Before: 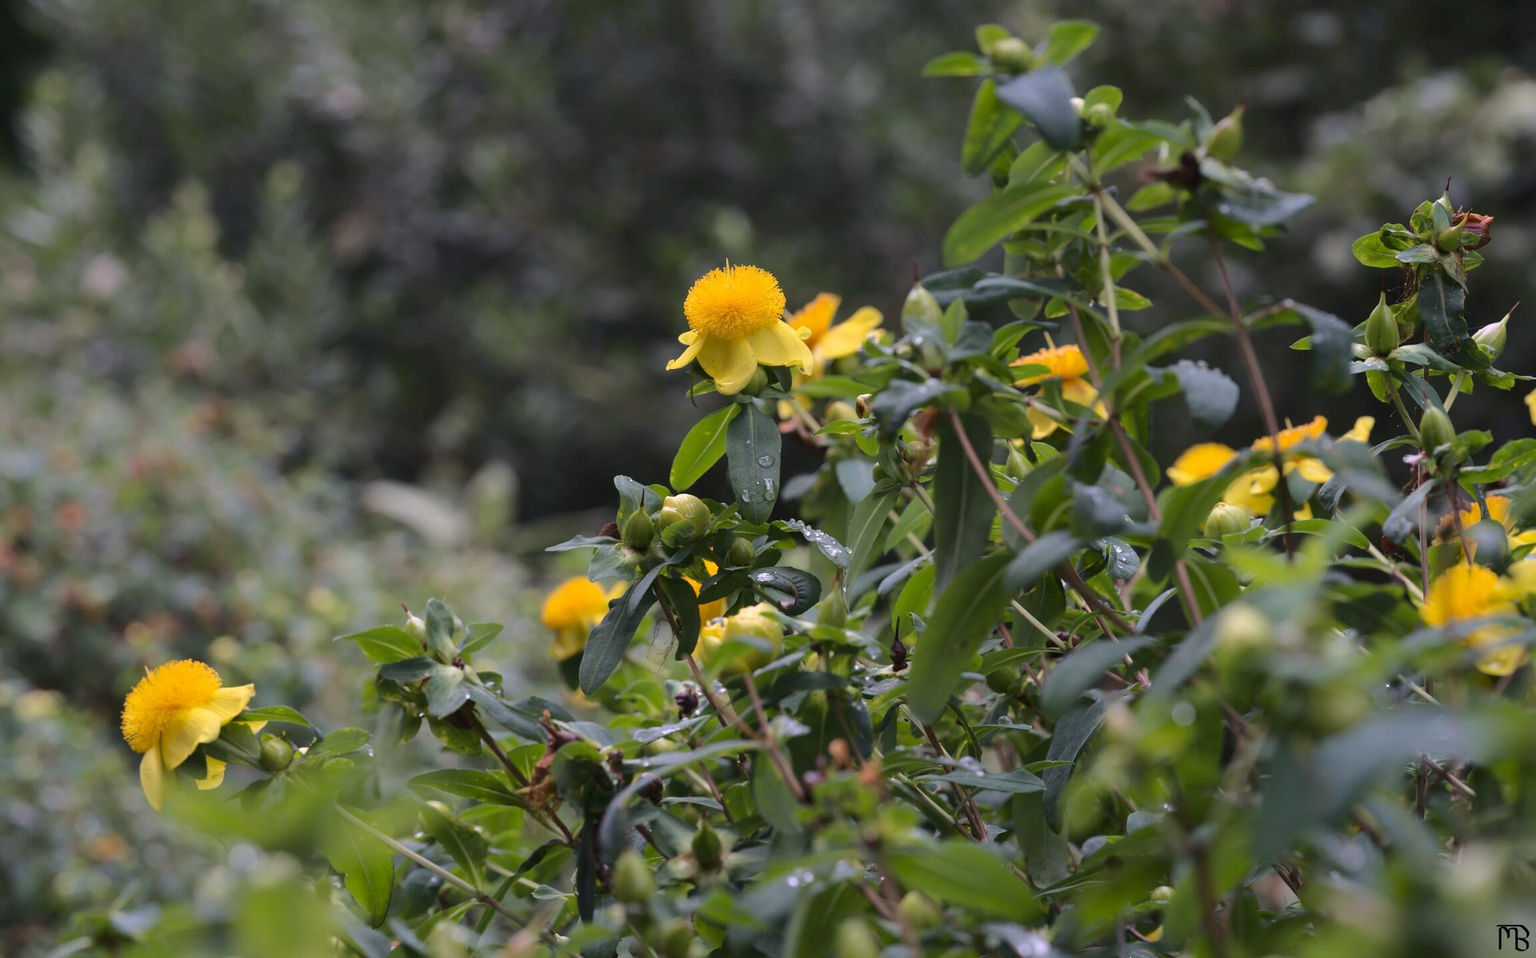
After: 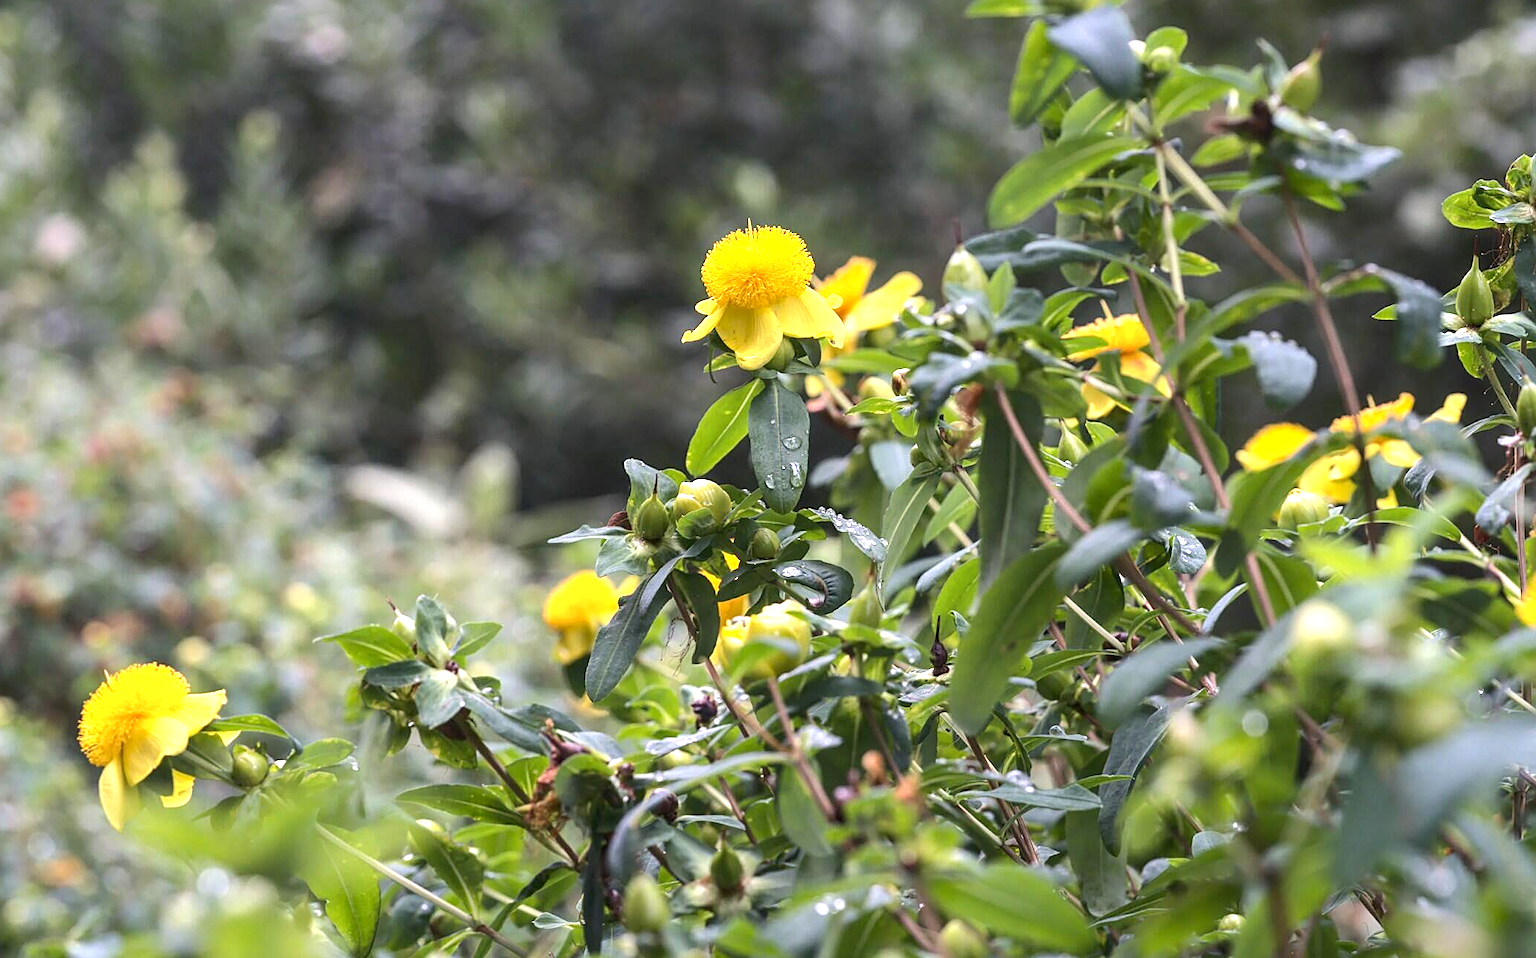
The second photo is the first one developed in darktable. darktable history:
exposure: exposure 1.137 EV, compensate highlight preservation false
crop: left 3.305%, top 6.436%, right 6.389%, bottom 3.258%
sharpen: on, module defaults
local contrast: on, module defaults
